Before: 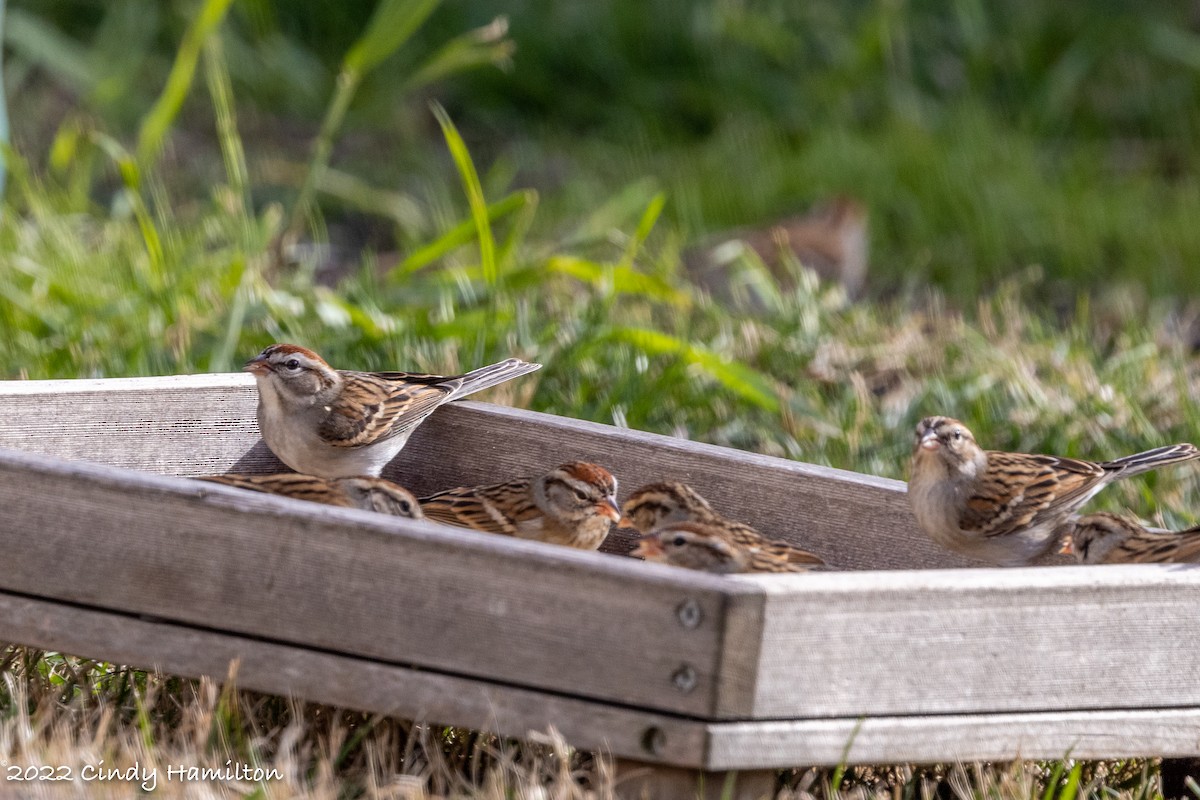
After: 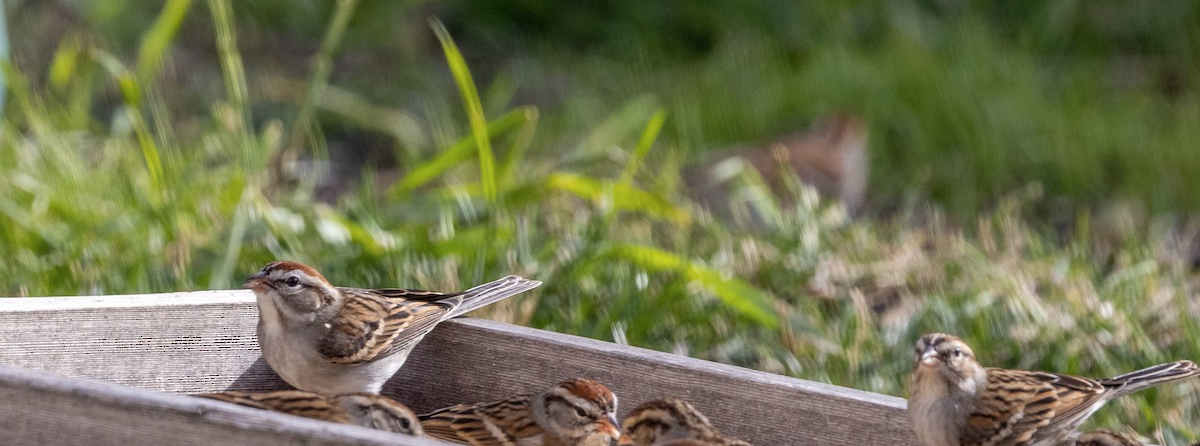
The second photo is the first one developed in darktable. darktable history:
contrast brightness saturation: saturation -0.068
crop and rotate: top 10.482%, bottom 33.705%
